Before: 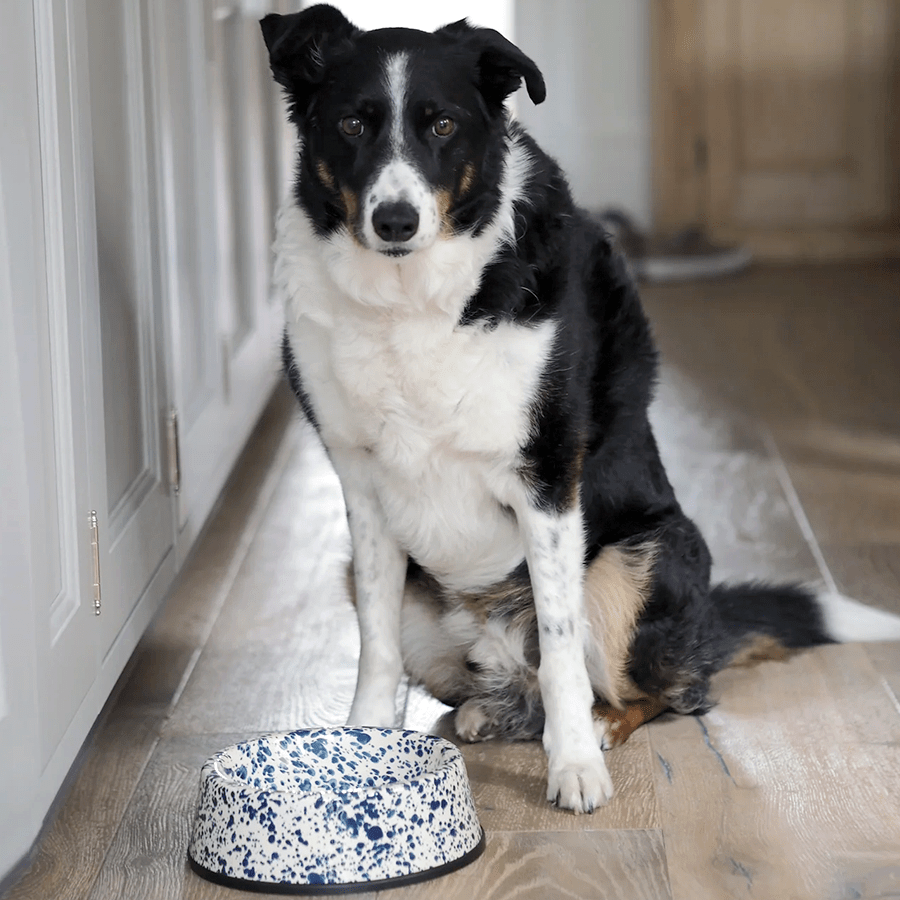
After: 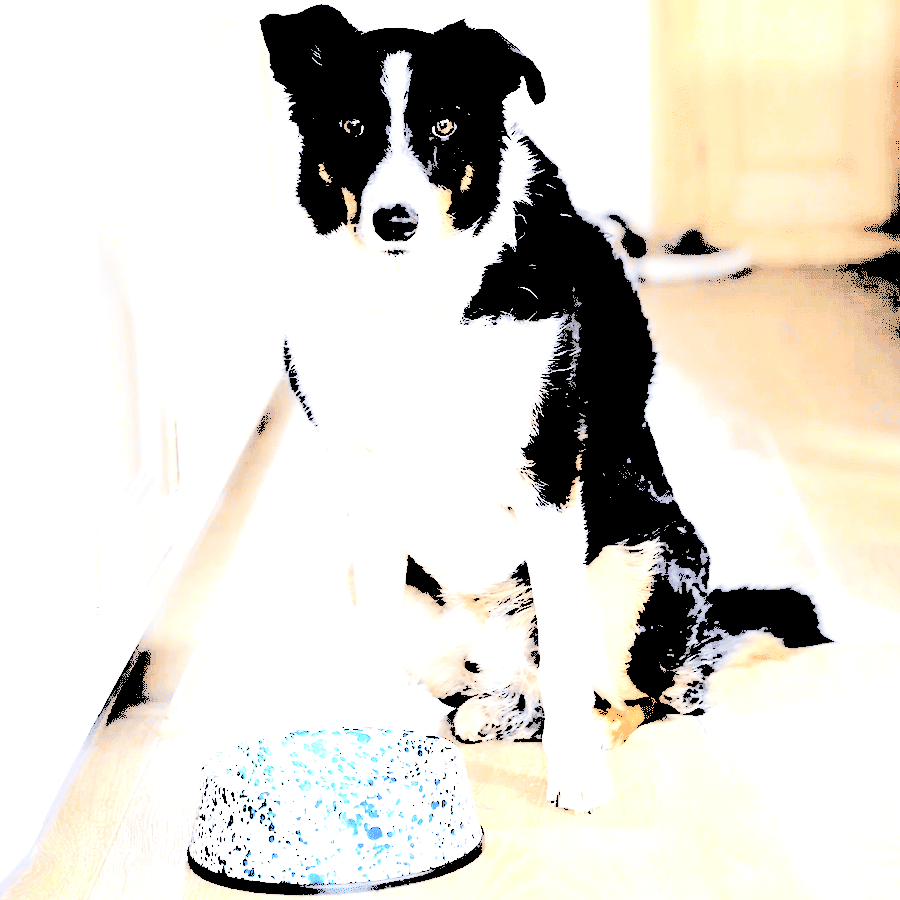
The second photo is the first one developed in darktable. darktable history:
exposure: exposure 0.236 EV, compensate highlight preservation false
tone equalizer: on, module defaults
levels: levels [0.246, 0.246, 0.506]
